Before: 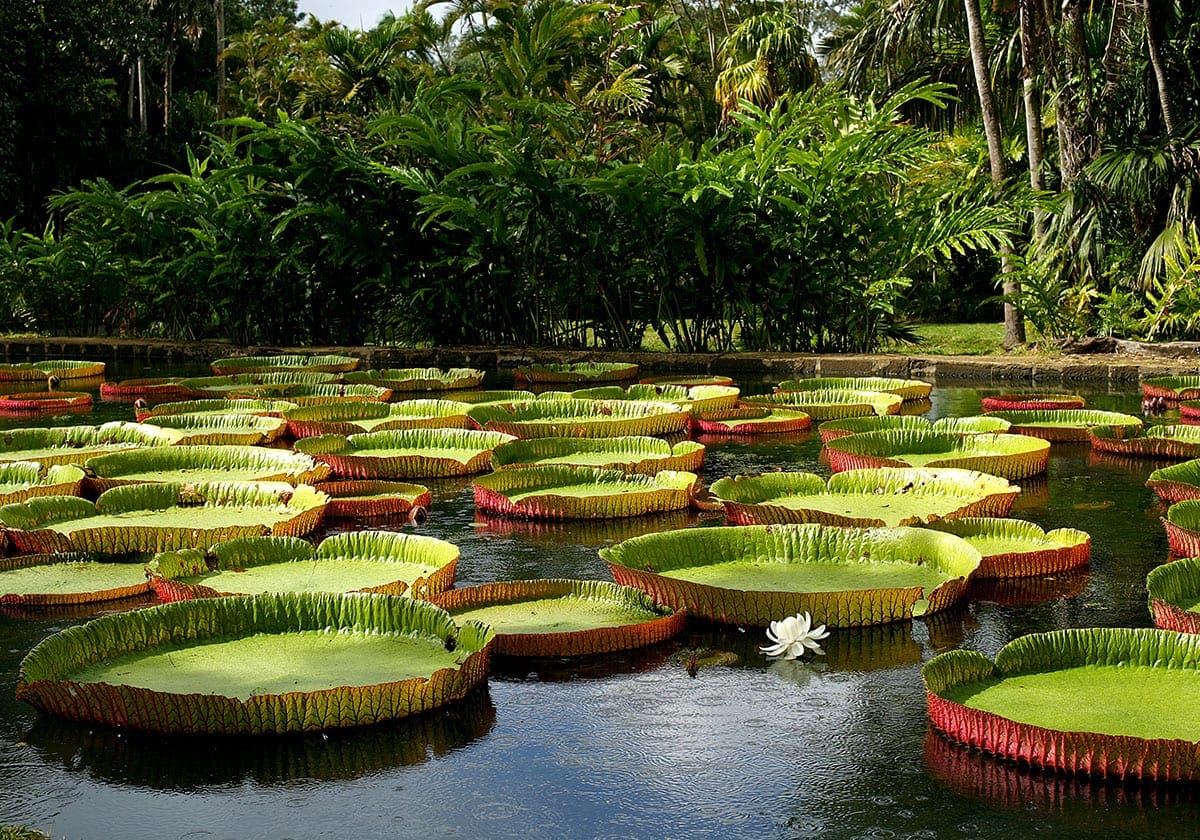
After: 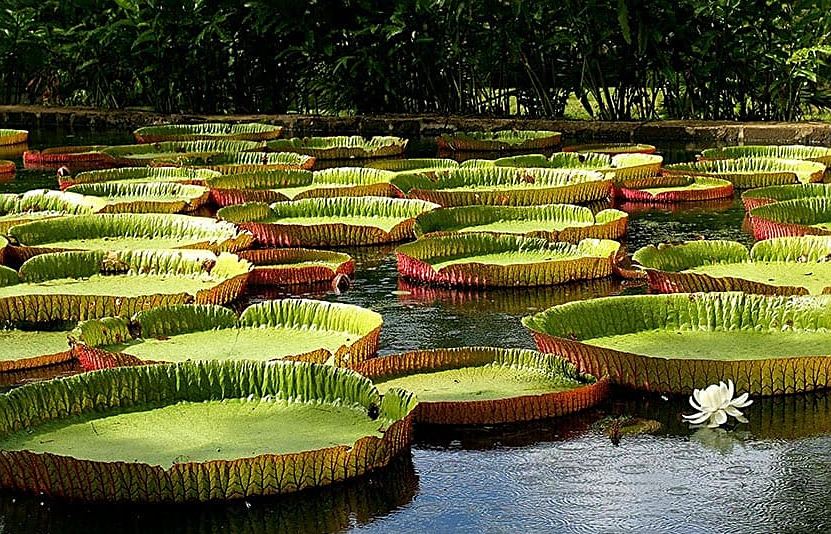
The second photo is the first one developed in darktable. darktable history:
sharpen: on, module defaults
grain: coarseness 0.09 ISO, strength 16.61%
crop: left 6.488%, top 27.668%, right 24.183%, bottom 8.656%
velvia: on, module defaults
